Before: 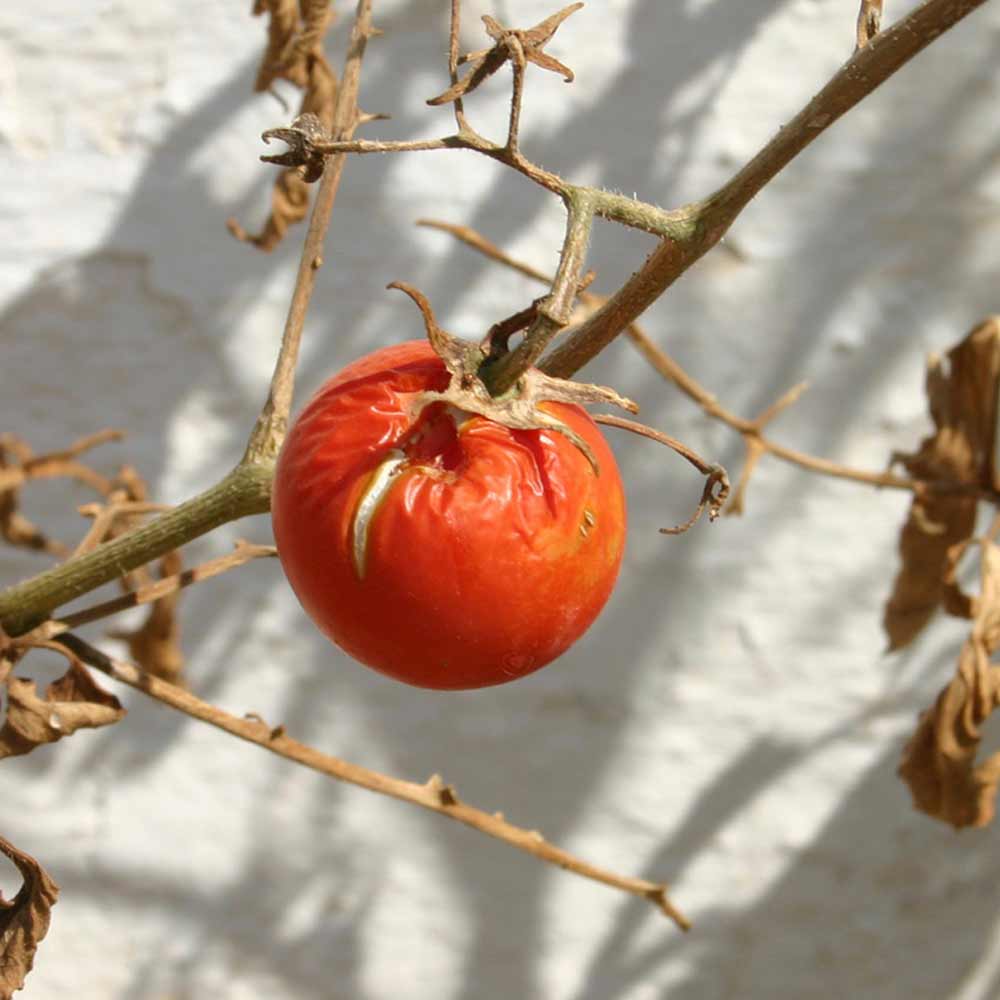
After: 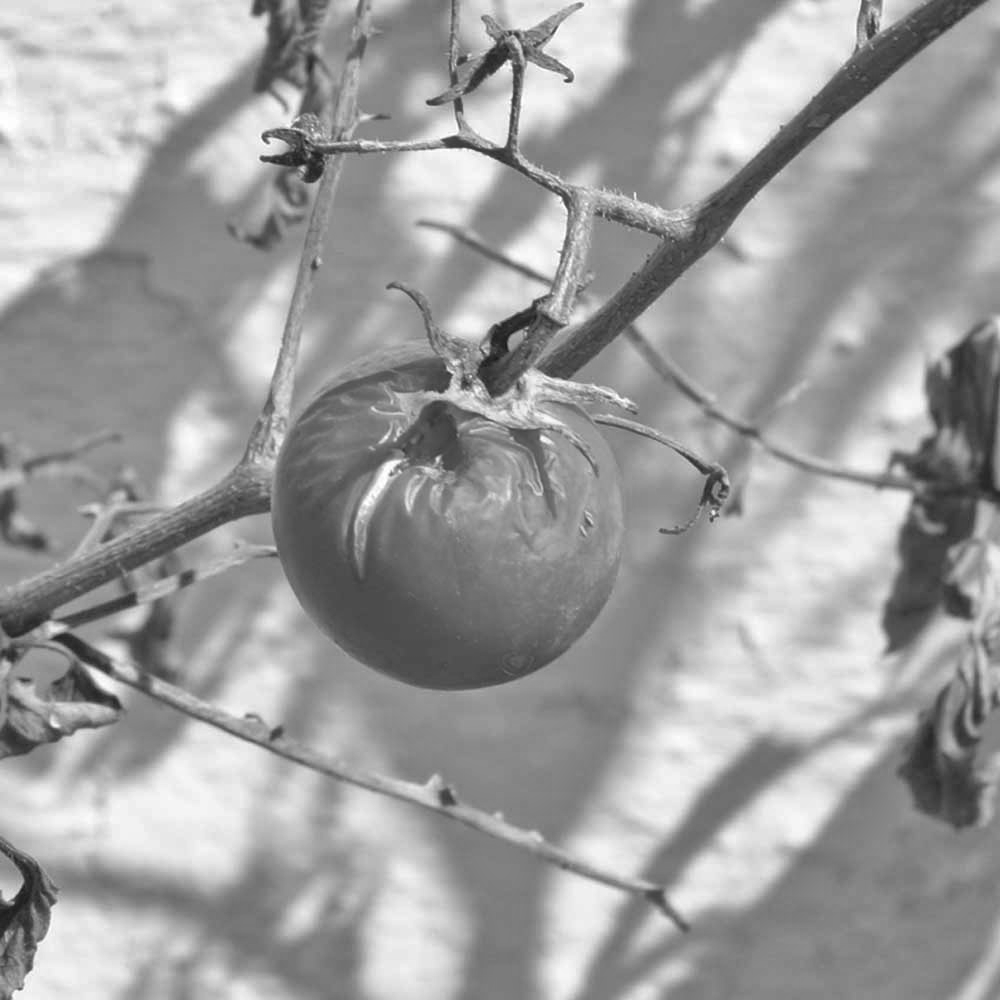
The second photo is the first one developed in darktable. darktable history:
tone equalizer: -8 EV 0.001 EV, -7 EV -0.004 EV, -6 EV 0.009 EV, -5 EV 0.032 EV, -4 EV 0.276 EV, -3 EV 0.644 EV, -2 EV 0.584 EV, -1 EV 0.187 EV, +0 EV 0.024 EV
shadows and highlights: white point adjustment 1, soften with gaussian
monochrome: on, module defaults
rgb curve: curves: ch0 [(0, 0) (0.093, 0.159) (0.241, 0.265) (0.414, 0.42) (1, 1)], compensate middle gray true, preserve colors basic power
